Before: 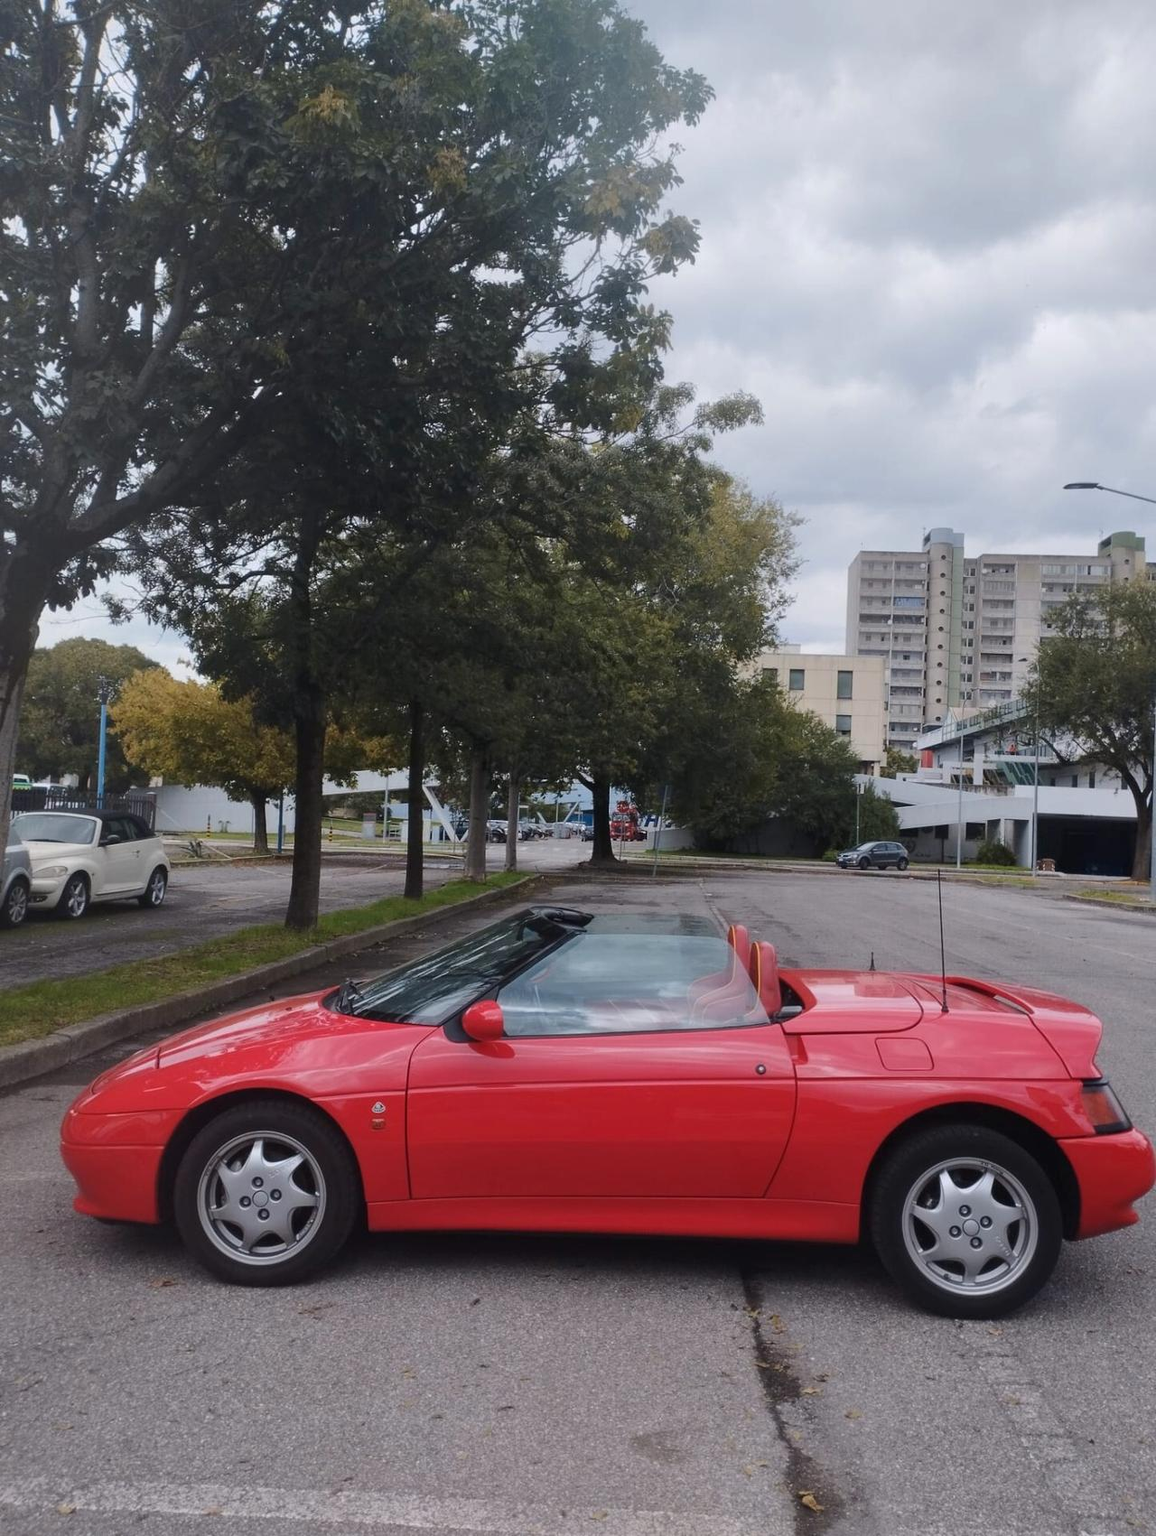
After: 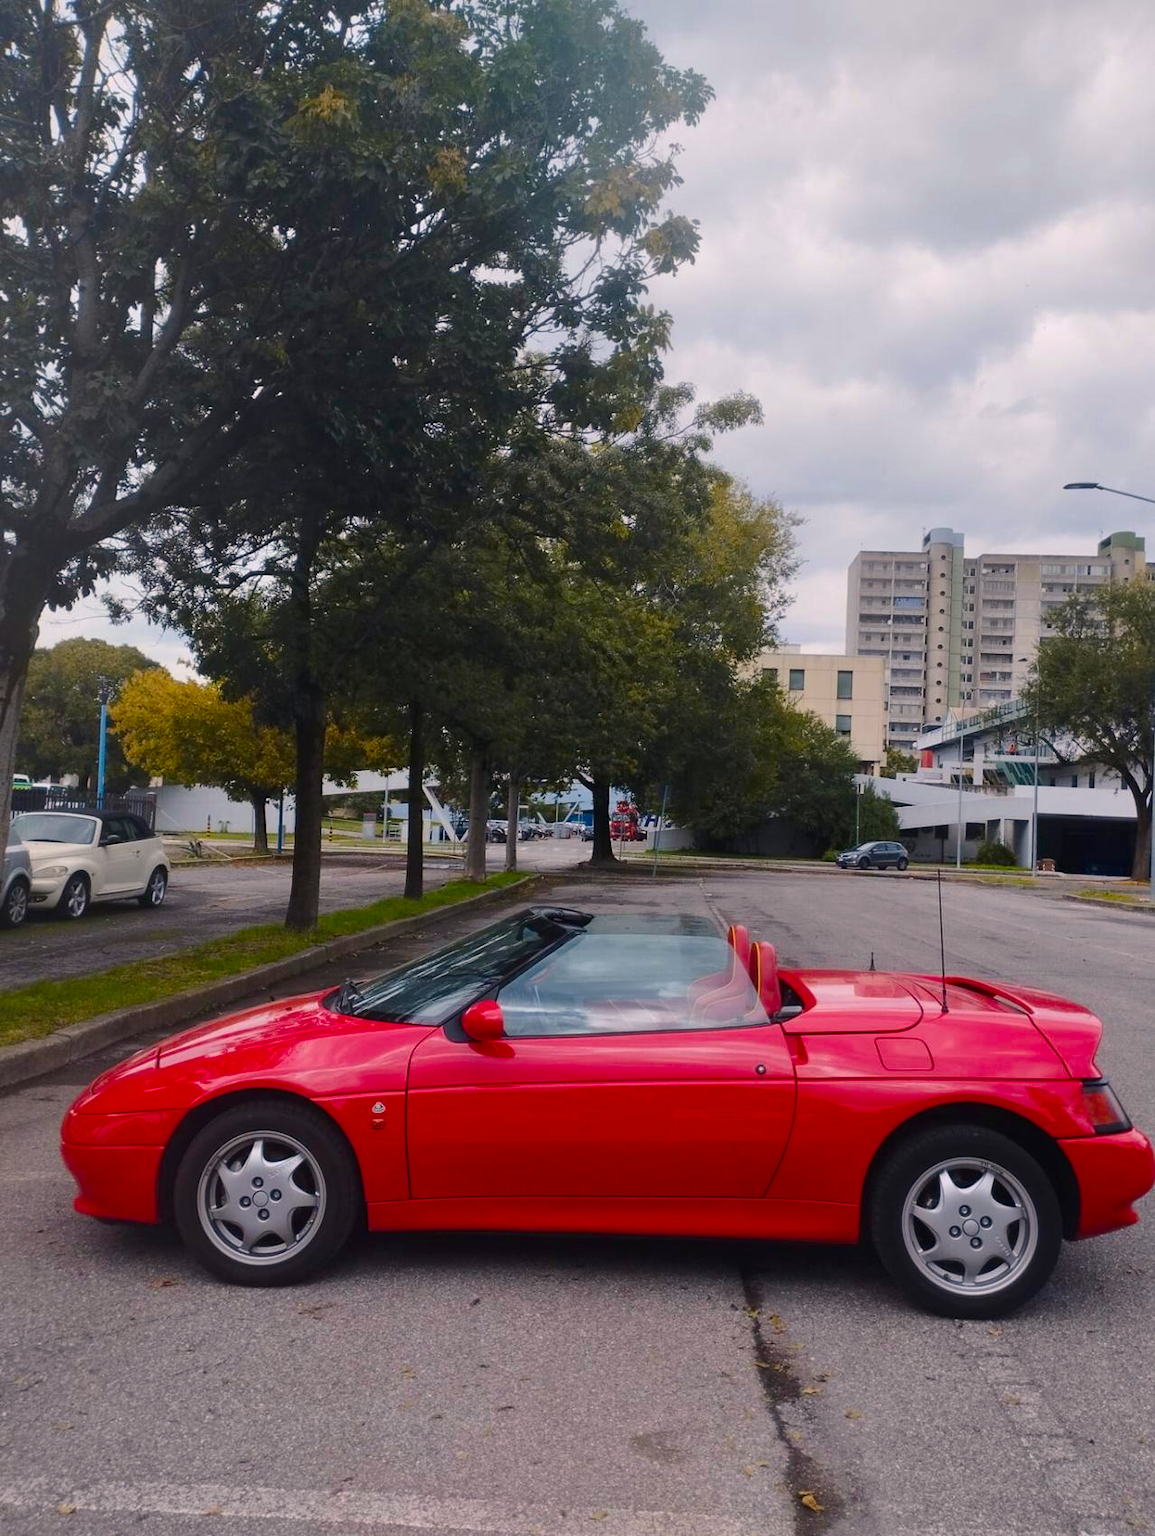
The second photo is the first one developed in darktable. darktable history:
color balance rgb: shadows lift › luminance -20.348%, highlights gain › chroma 1.749%, highlights gain › hue 56.95°, perceptual saturation grading › global saturation 36.932%, perceptual saturation grading › shadows 35.647%
